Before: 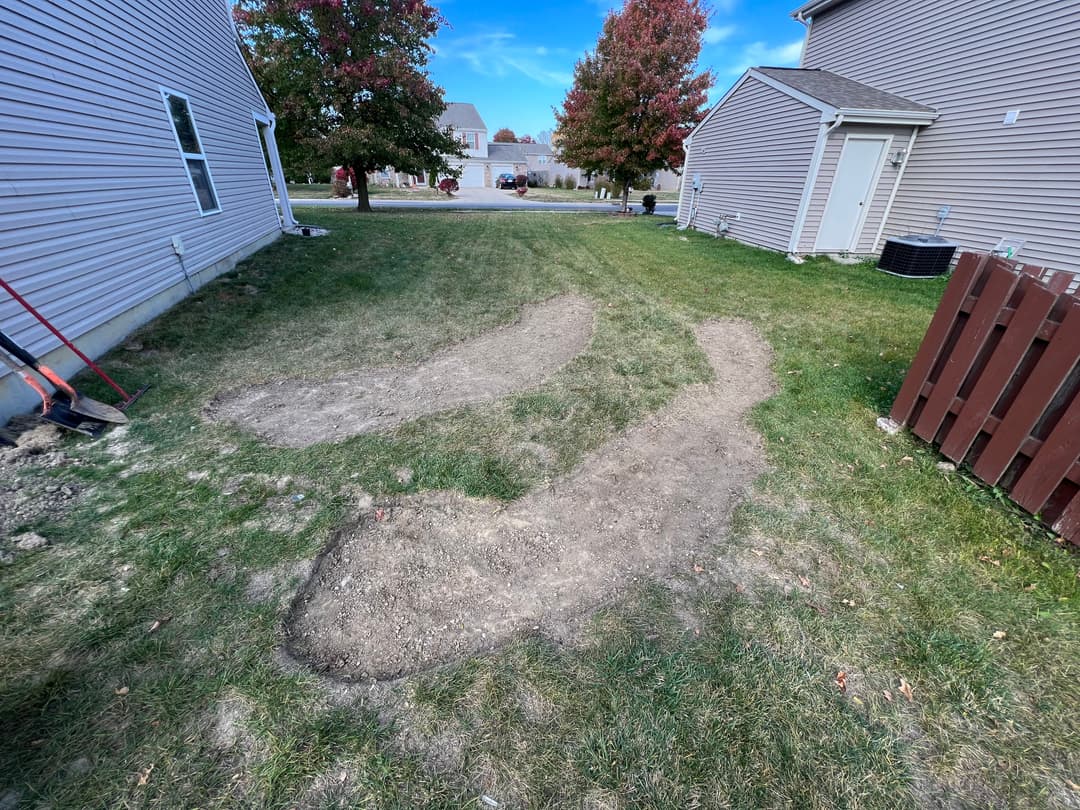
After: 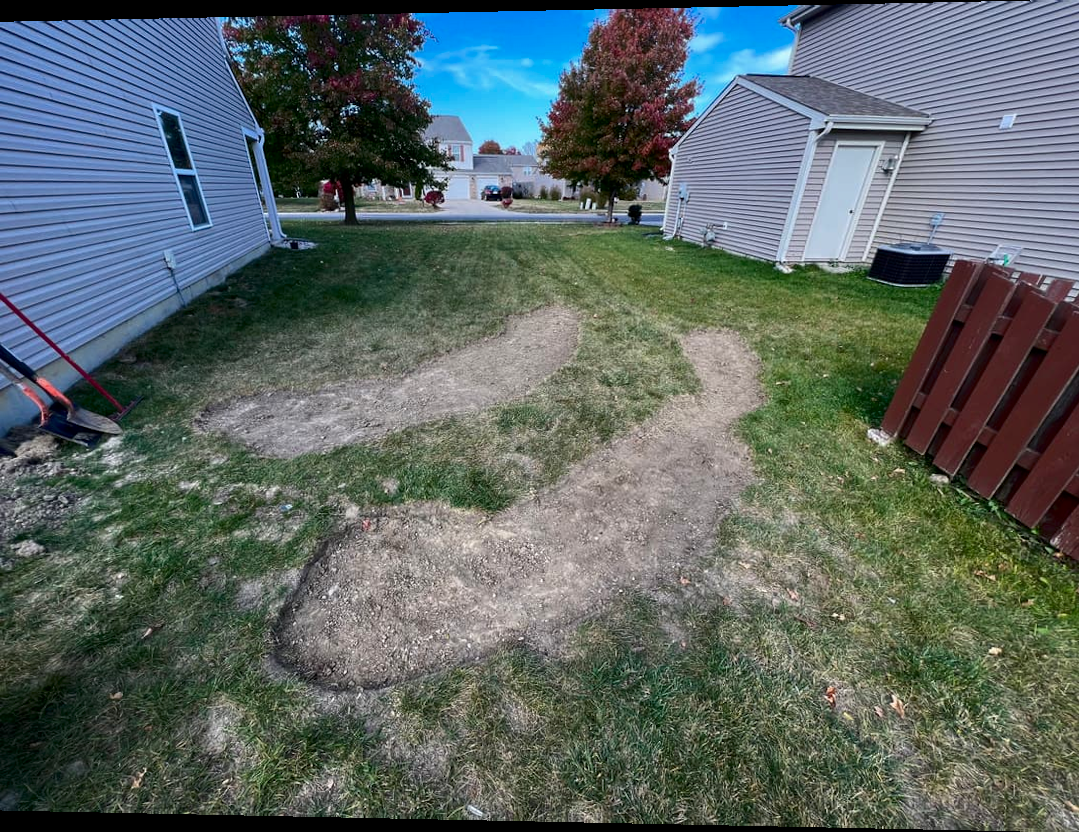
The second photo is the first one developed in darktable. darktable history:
rotate and perspective: lens shift (horizontal) -0.055, automatic cropping off
contrast brightness saturation: contrast 0.07, brightness -0.14, saturation 0.11
